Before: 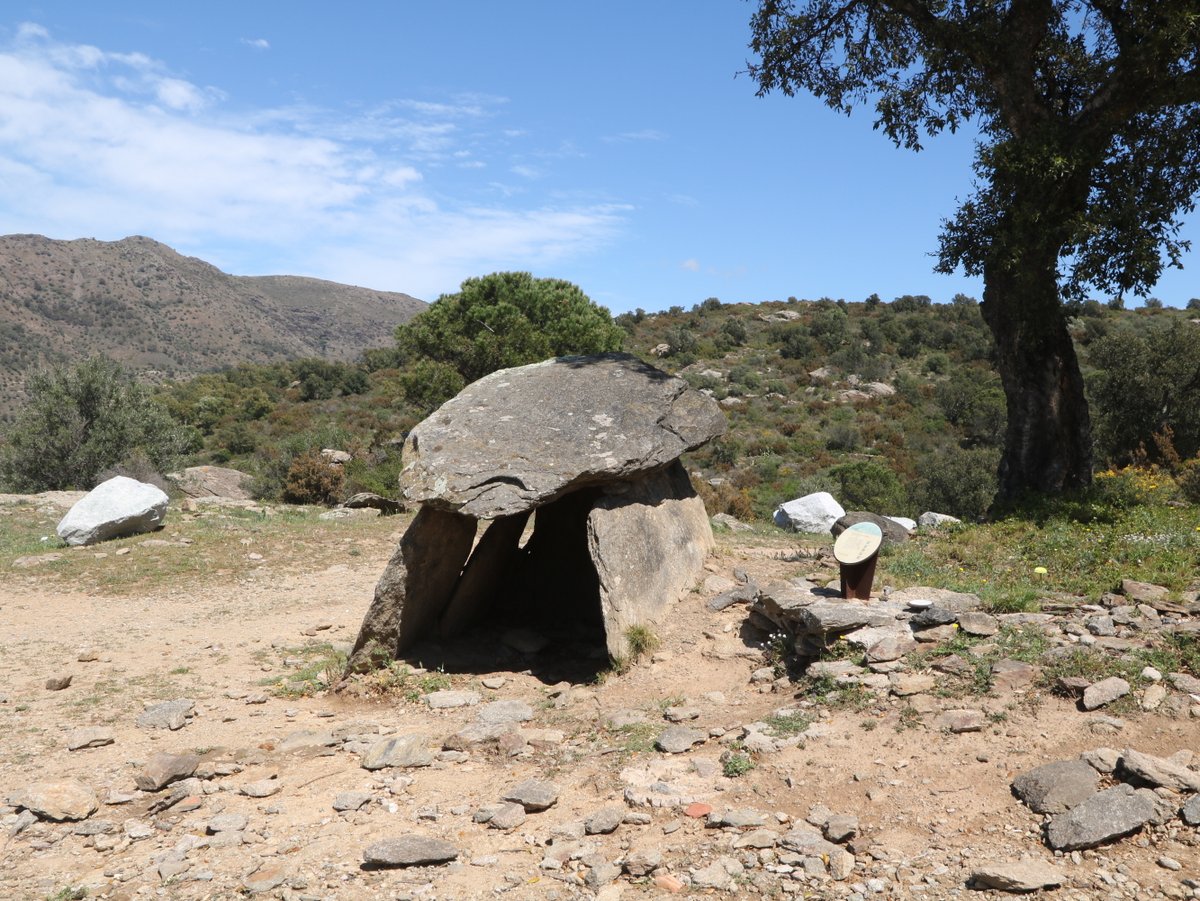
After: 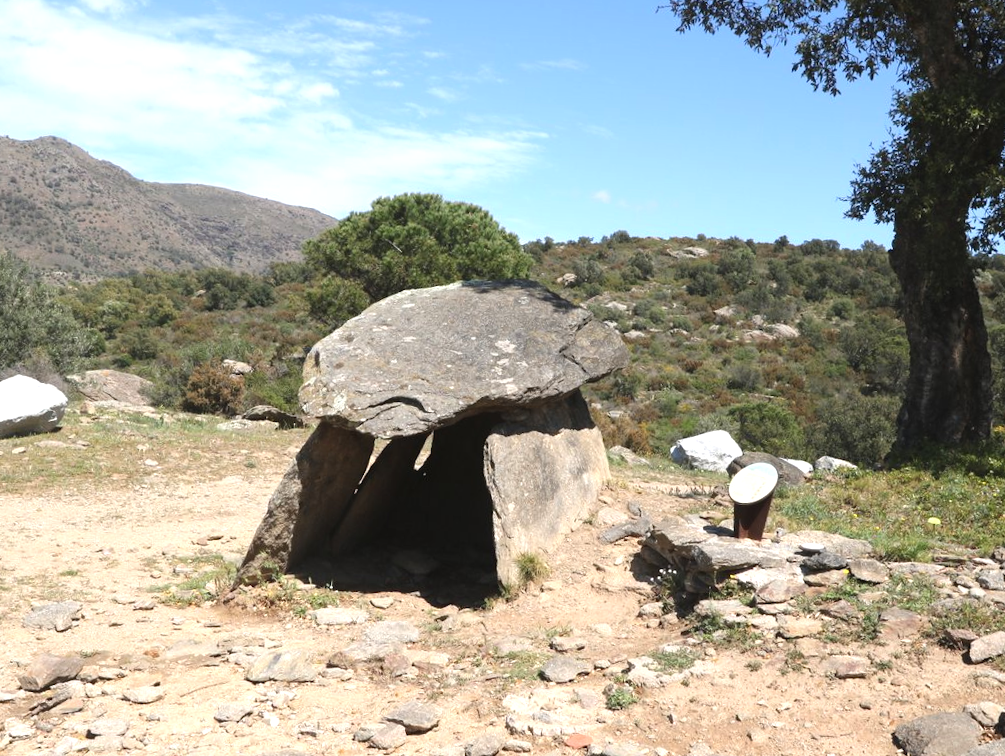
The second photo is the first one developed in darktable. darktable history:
crop and rotate: angle -3.22°, left 5.278%, top 5.23%, right 4.78%, bottom 4.612%
exposure: black level correction -0.002, exposure 0.533 EV, compensate exposure bias true, compensate highlight preservation false
